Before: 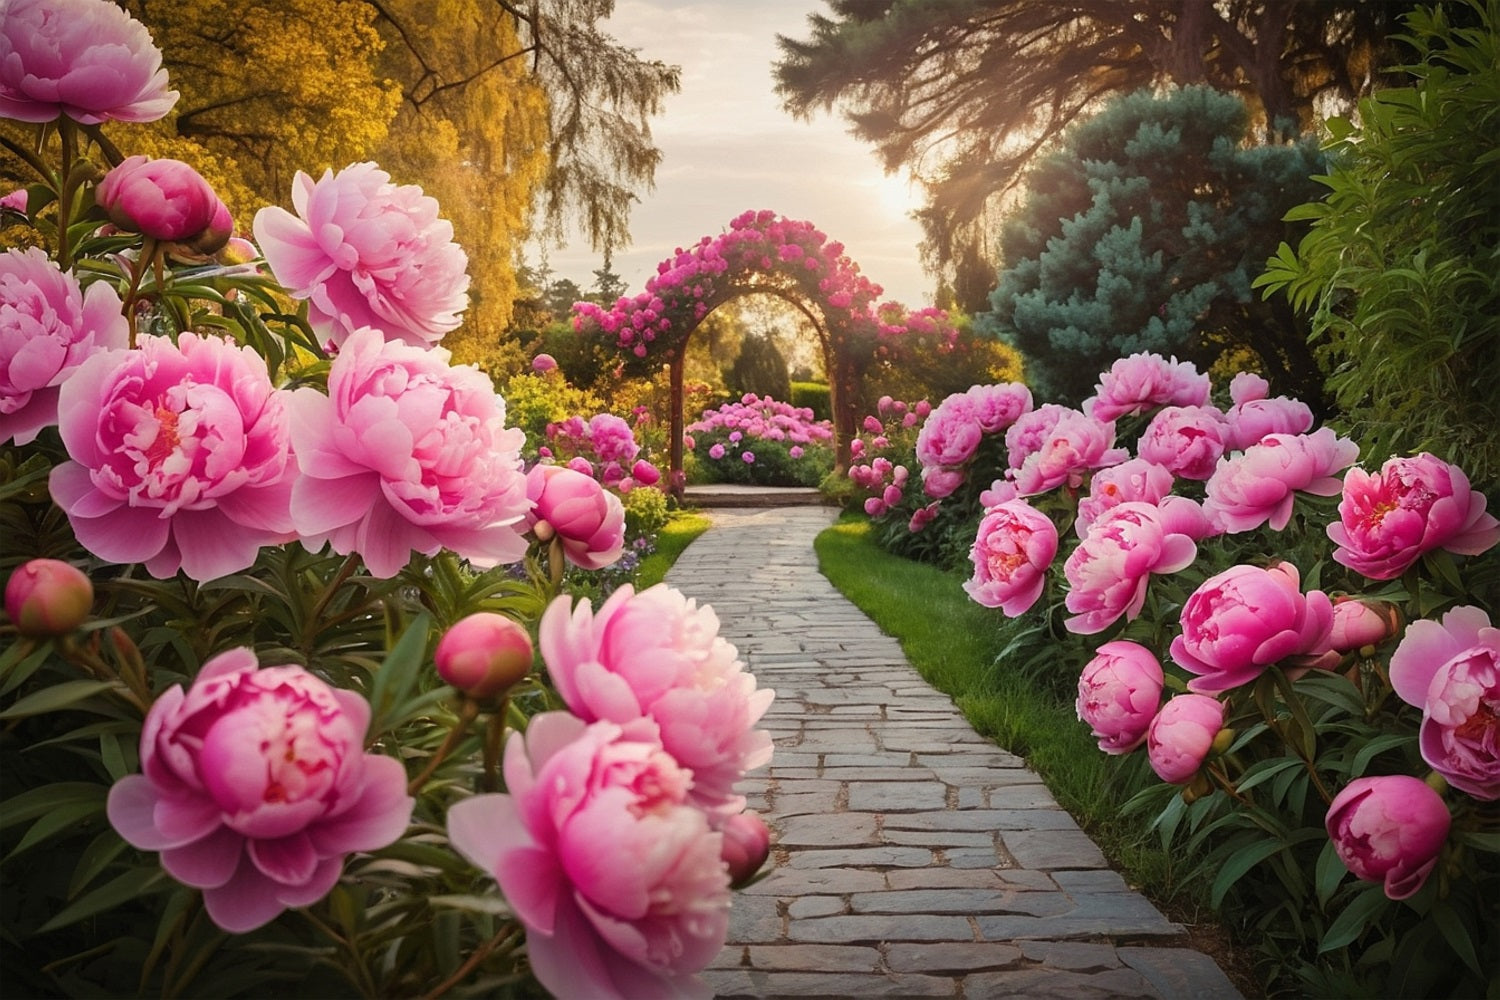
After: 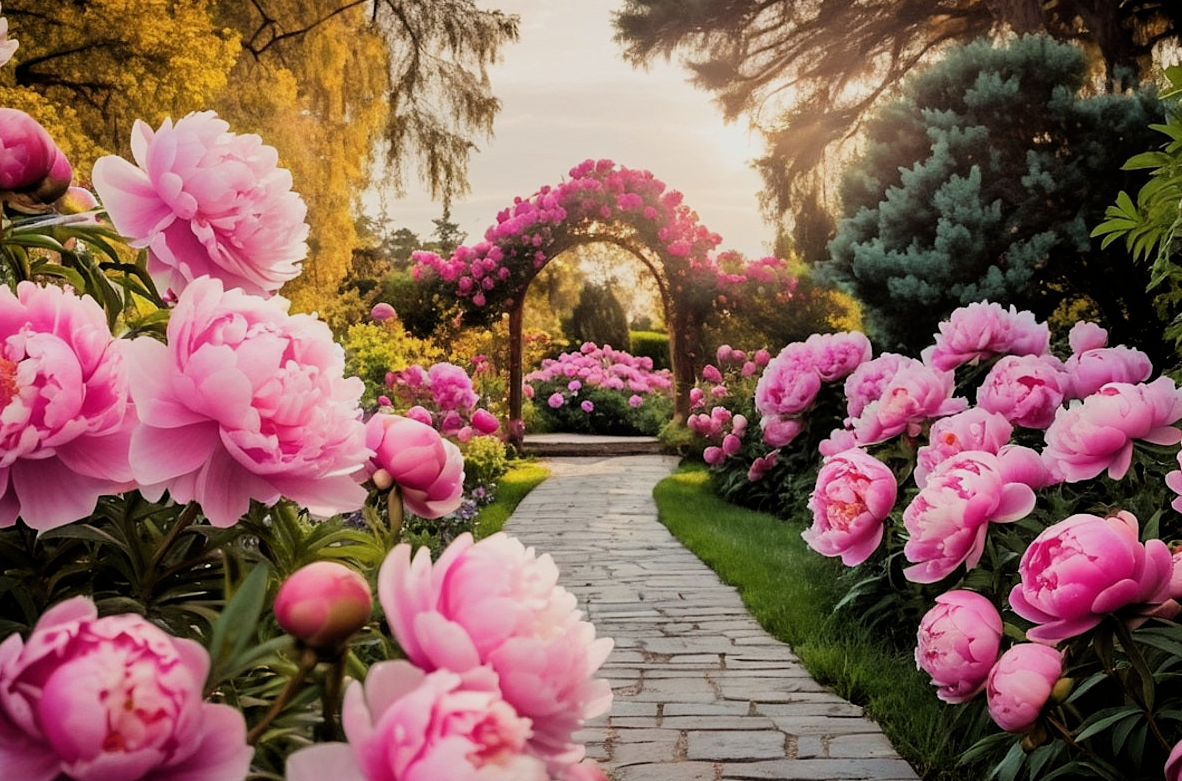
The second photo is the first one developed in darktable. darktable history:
crop and rotate: left 10.77%, top 5.1%, right 10.41%, bottom 16.76%
filmic rgb: black relative exposure -5 EV, white relative exposure 3.5 EV, hardness 3.19, contrast 1.2, highlights saturation mix -30%
